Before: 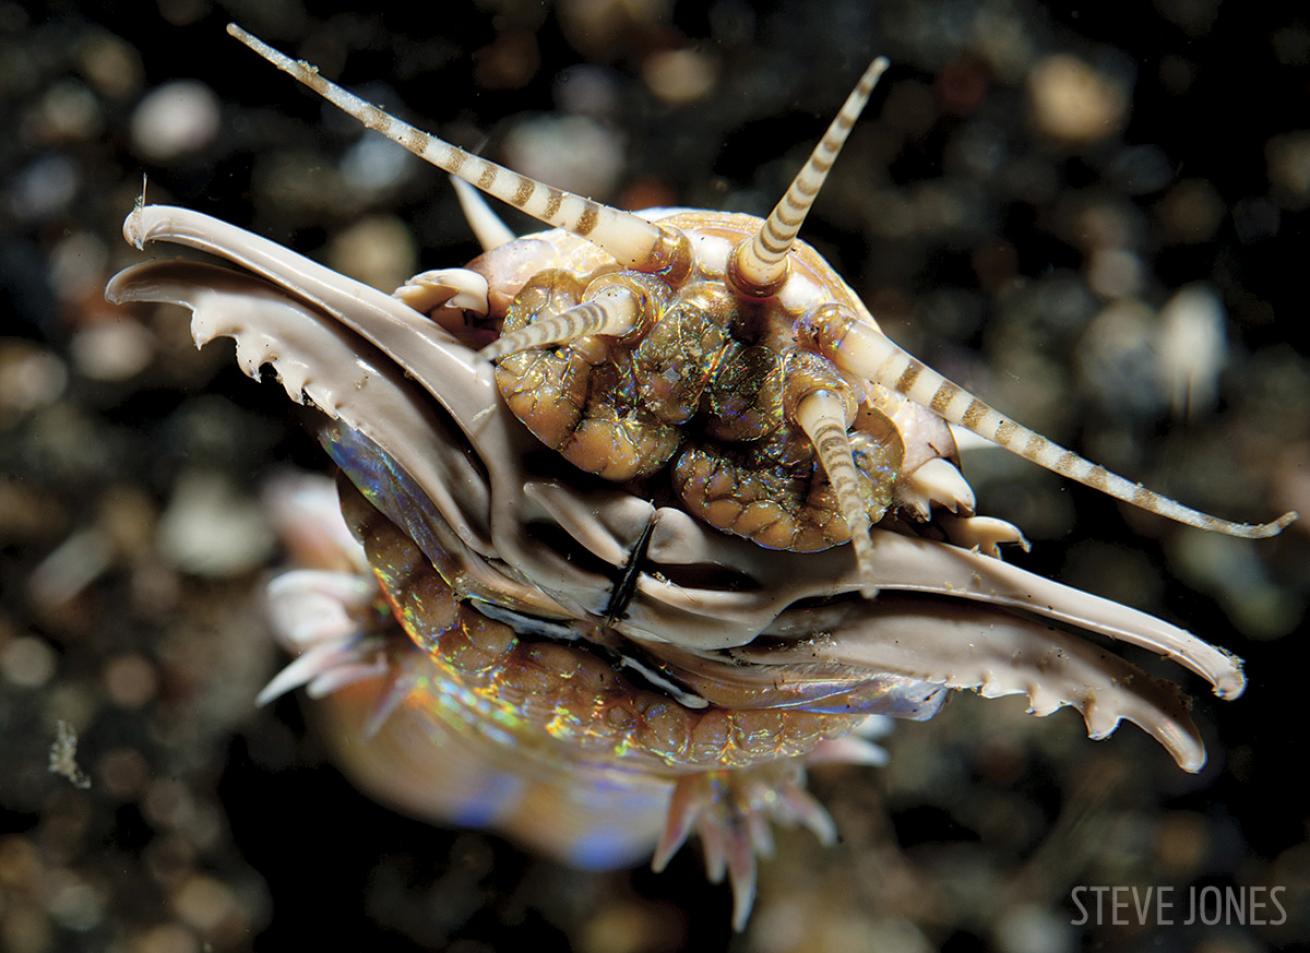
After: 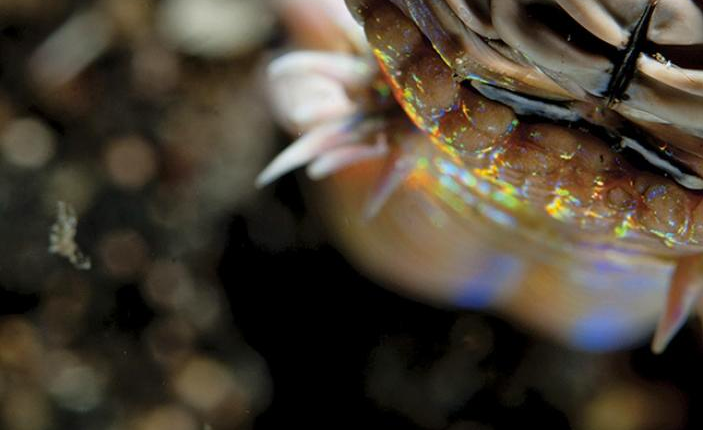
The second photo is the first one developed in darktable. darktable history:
contrast brightness saturation: saturation 0.131
crop and rotate: top 54.582%, right 46.309%, bottom 0.21%
color calibration: illuminant same as pipeline (D50), adaptation none (bypass), x 0.332, y 0.334, temperature 5022.13 K
